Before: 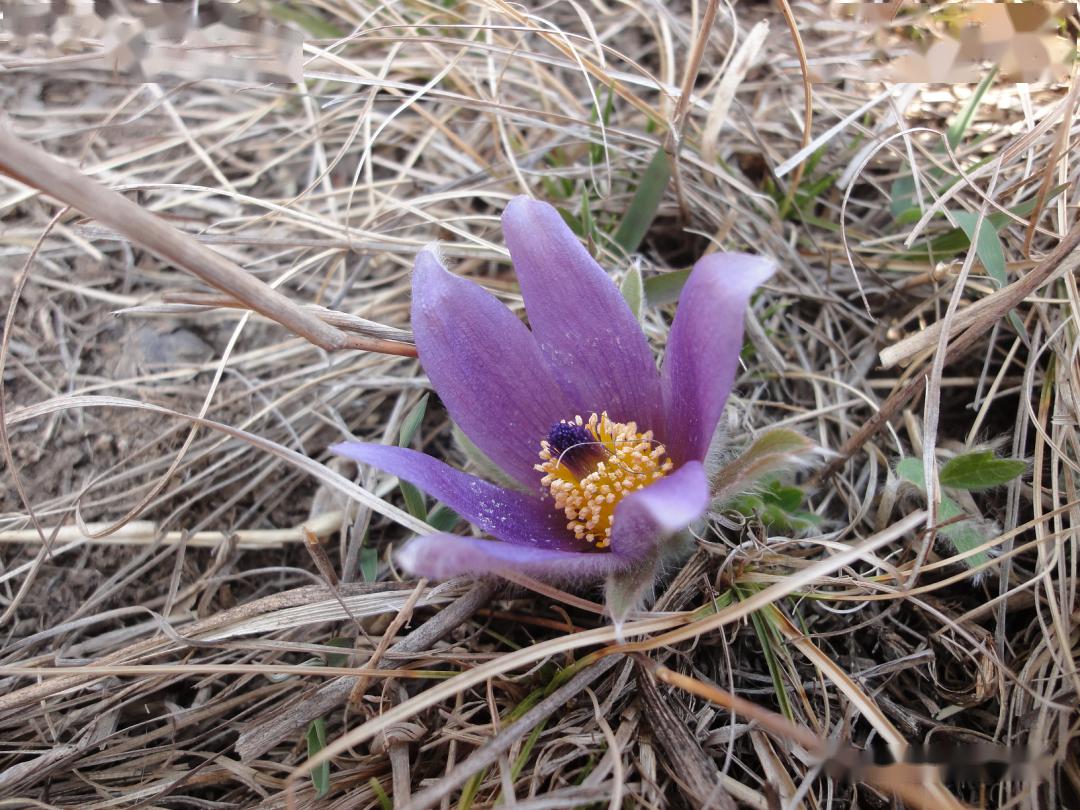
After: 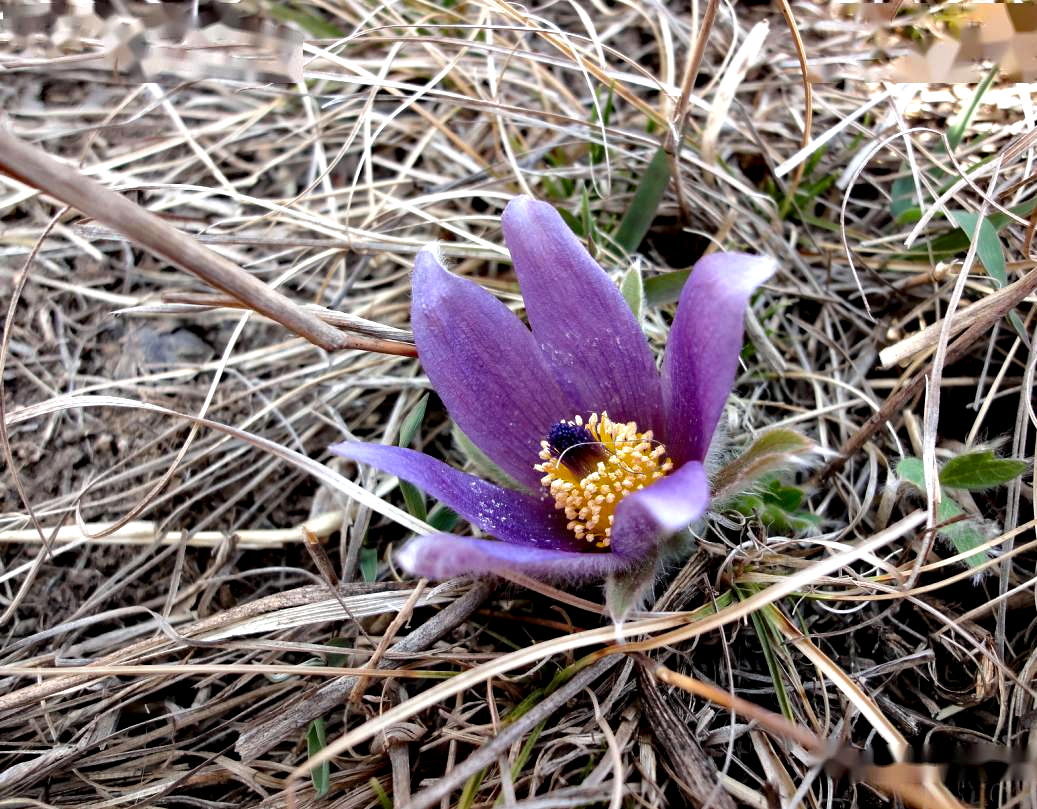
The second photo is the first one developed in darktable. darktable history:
crop: right 3.903%, bottom 0.048%
haze removal: strength 0.296, distance 0.25, compatibility mode true, adaptive false
contrast equalizer: y [[0.6 ×6], [0.55 ×6], [0 ×6], [0 ×6], [0 ×6]]
